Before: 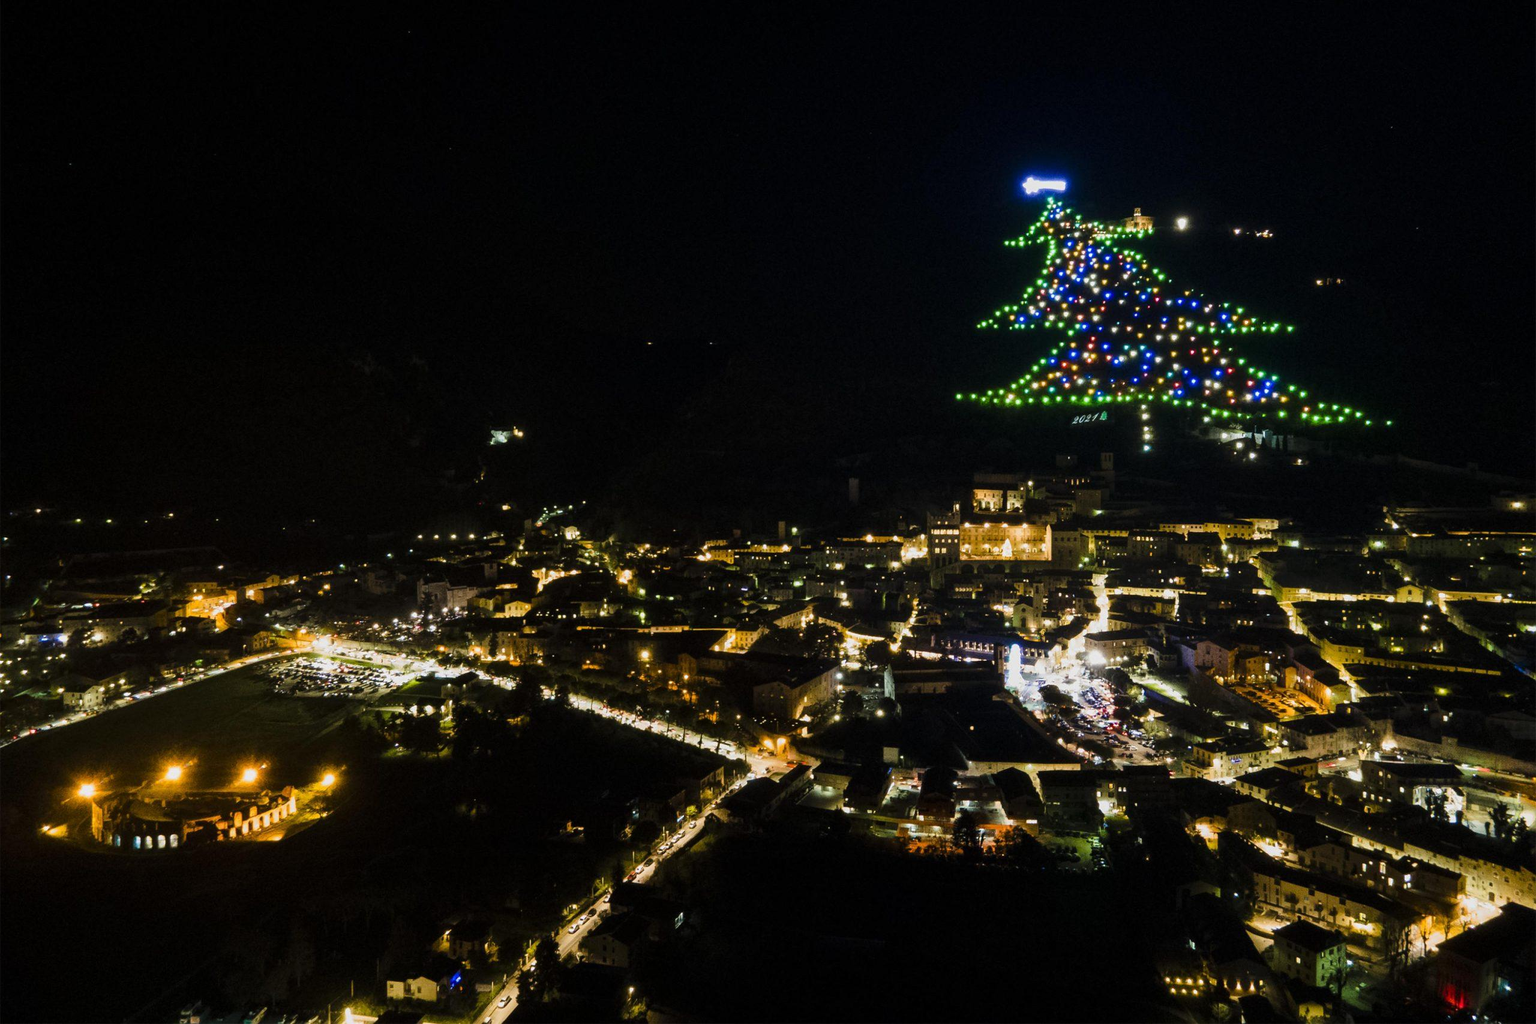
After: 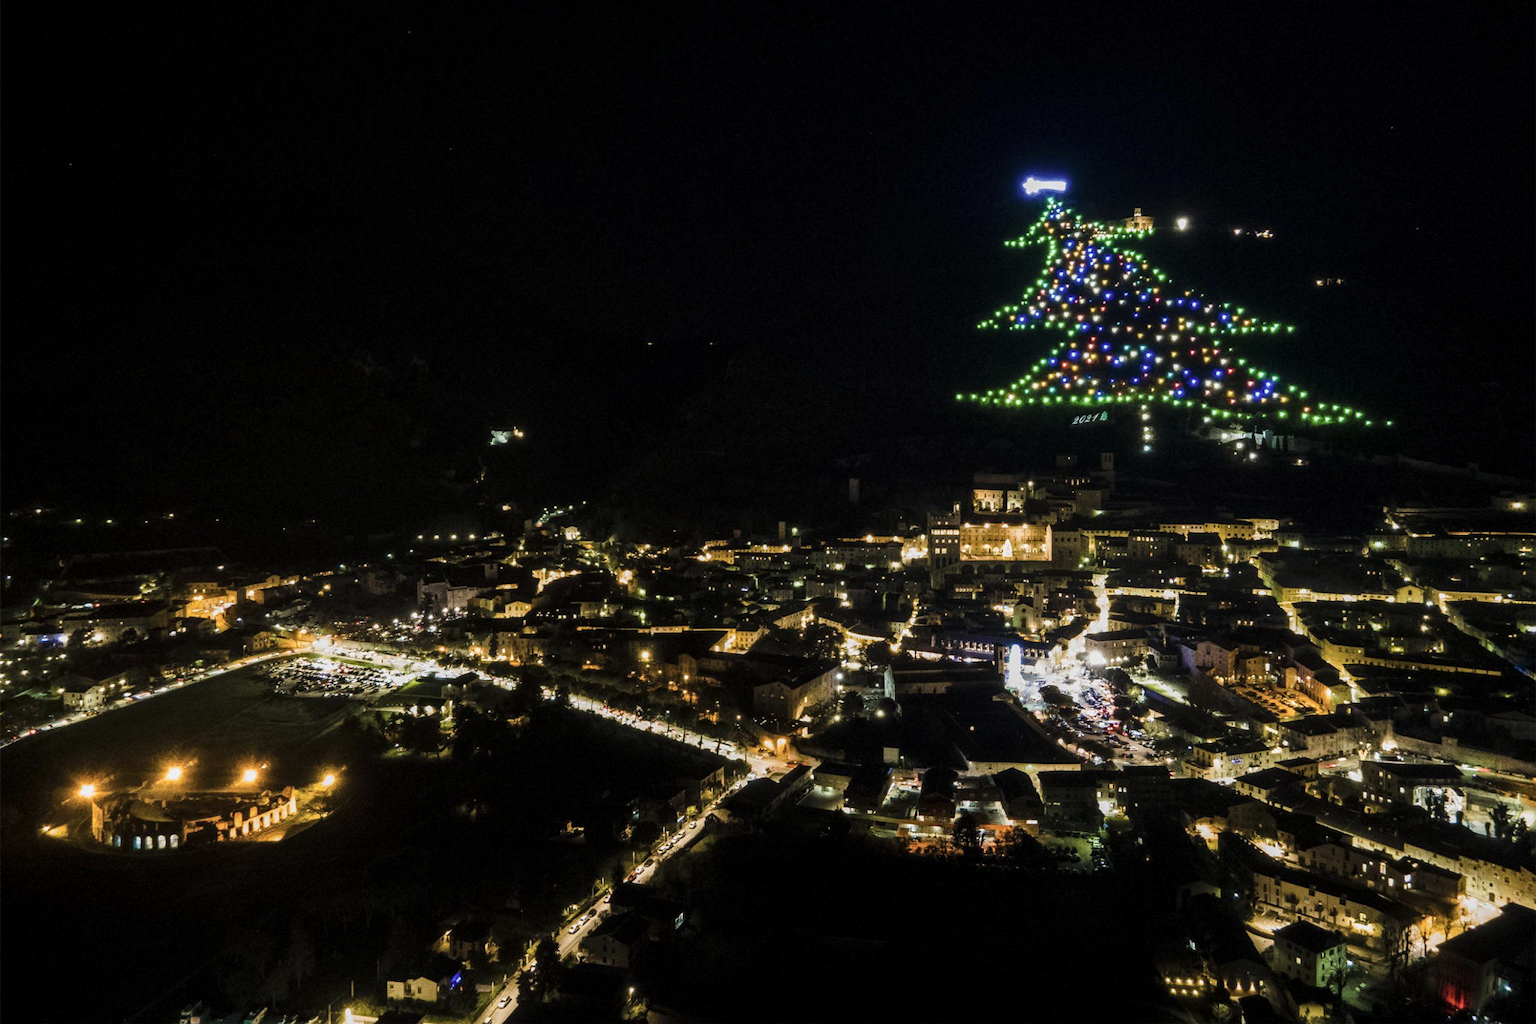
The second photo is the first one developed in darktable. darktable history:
contrast brightness saturation: saturation -0.174
local contrast: on, module defaults
